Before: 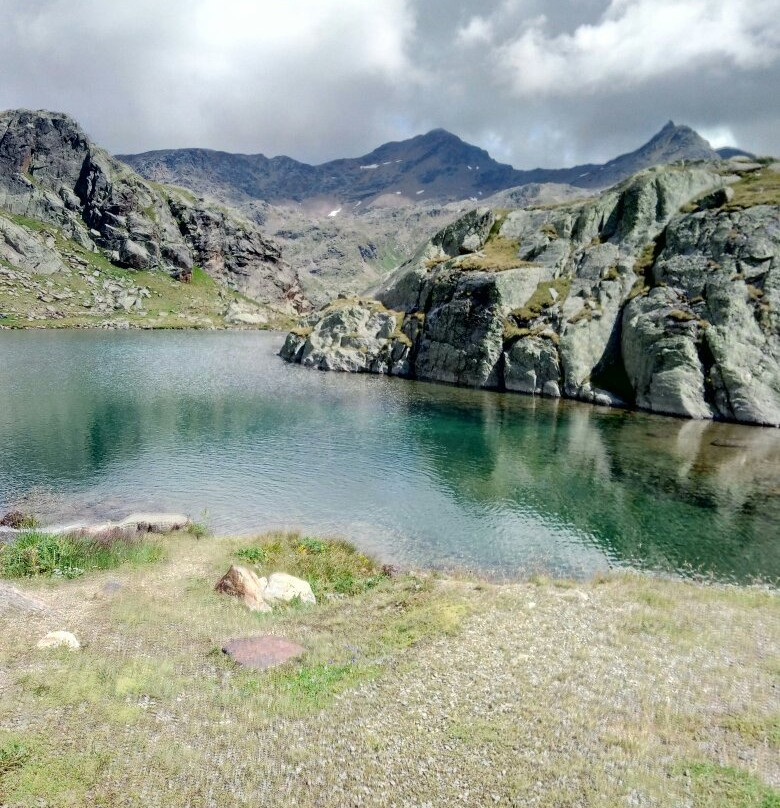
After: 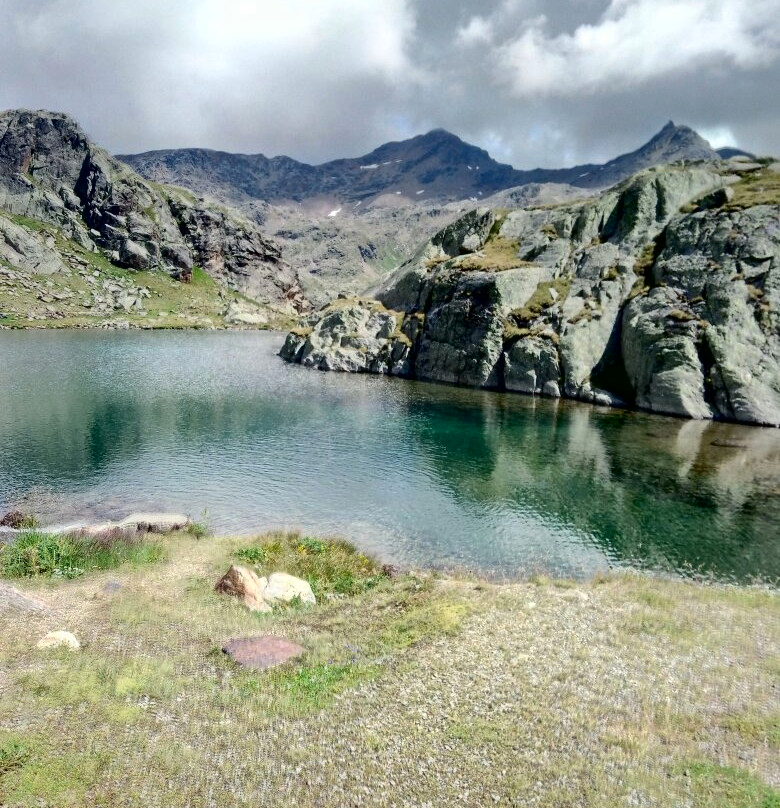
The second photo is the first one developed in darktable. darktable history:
contrast brightness saturation: contrast 0.28
shadows and highlights: shadows 40, highlights -60
